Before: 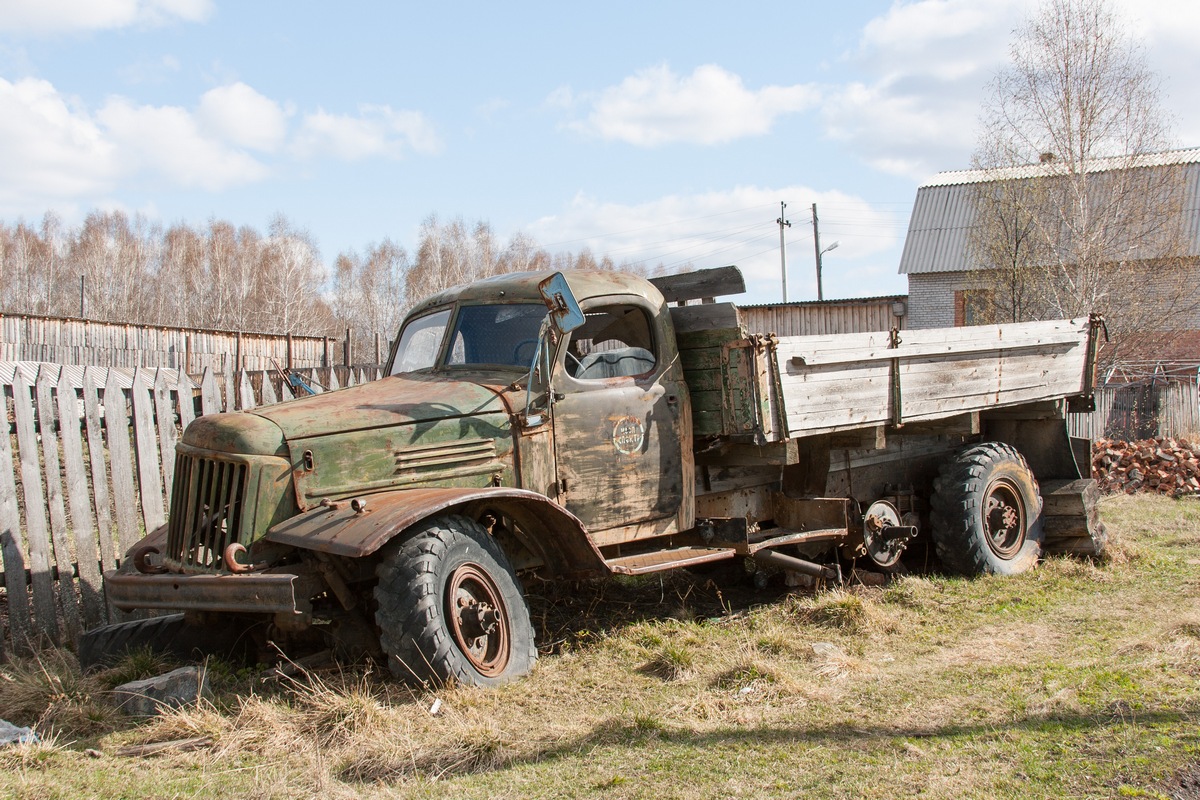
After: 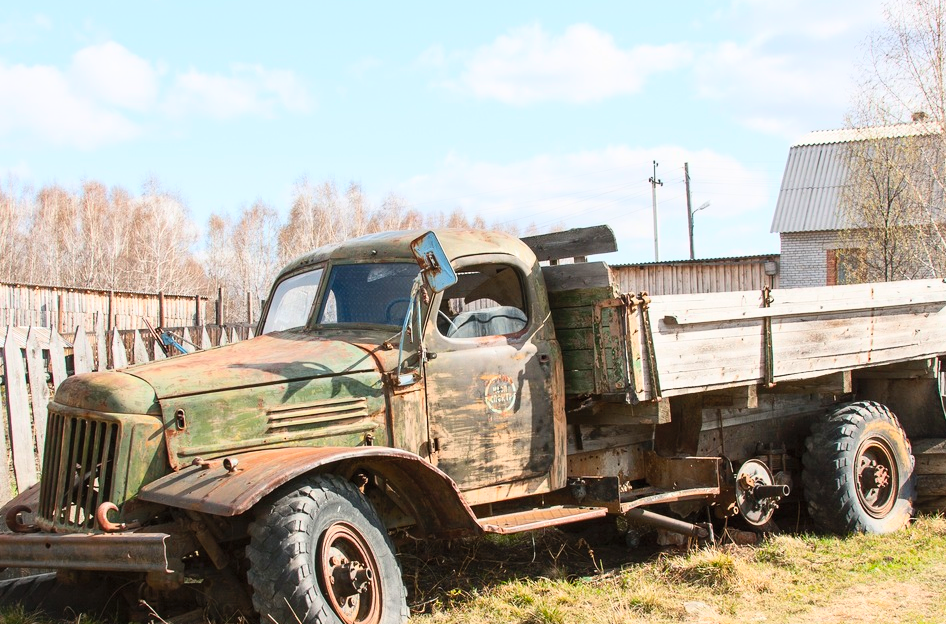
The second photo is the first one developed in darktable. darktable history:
crop and rotate: left 10.701%, top 5.133%, right 10.393%, bottom 16.831%
contrast brightness saturation: contrast 0.243, brightness 0.246, saturation 0.378
